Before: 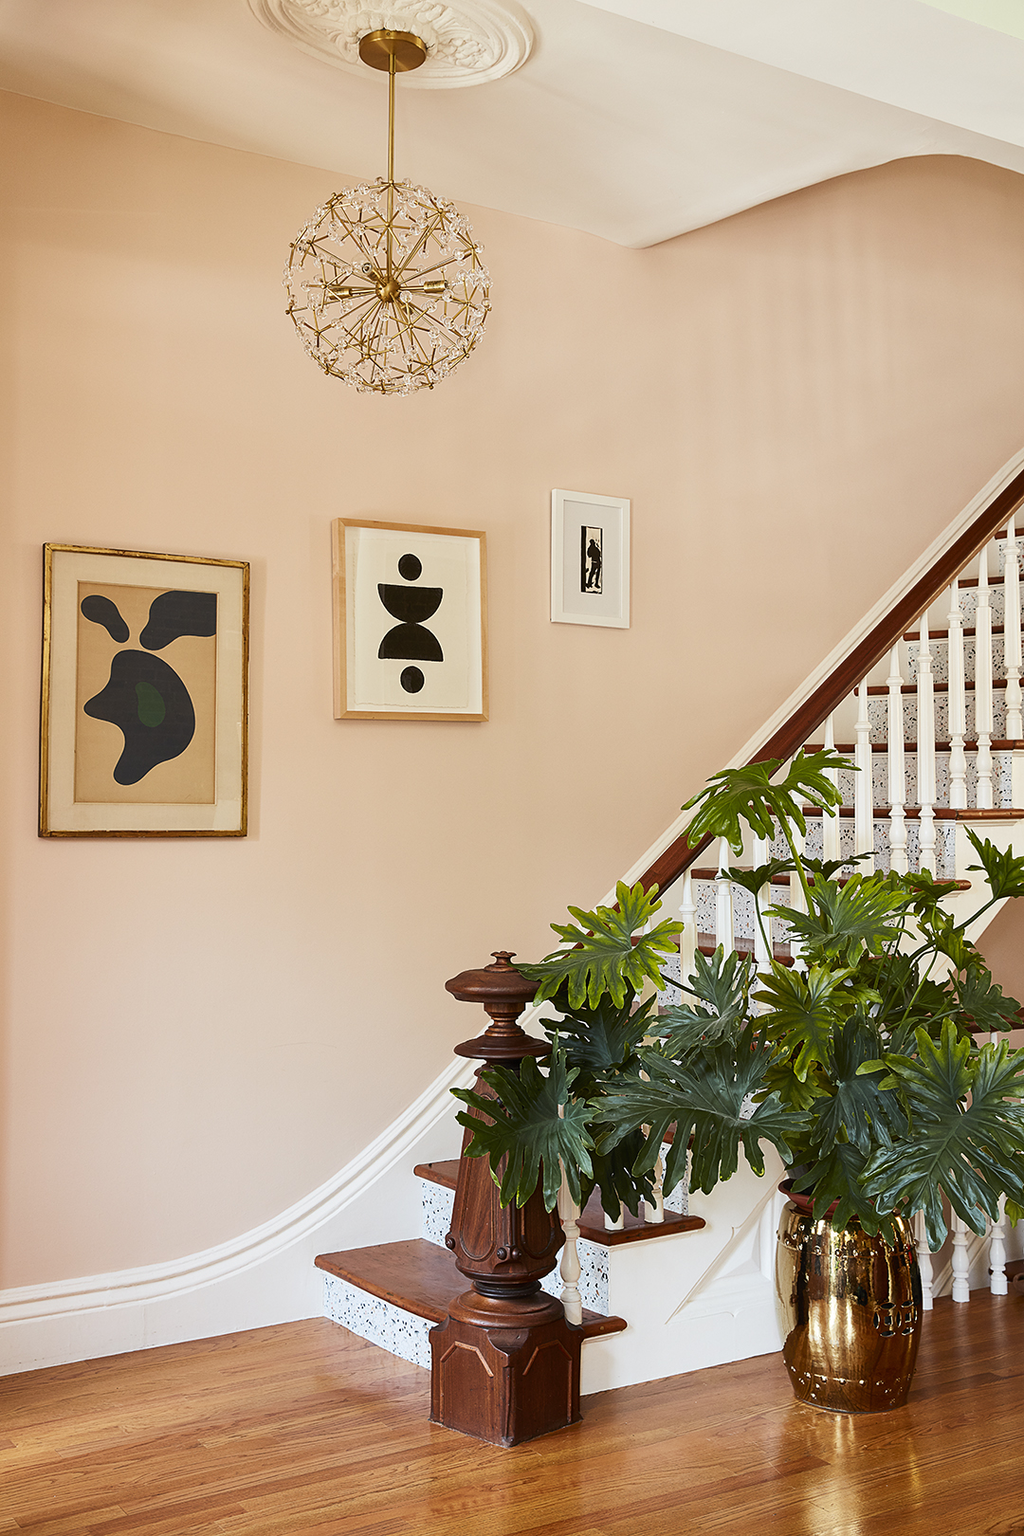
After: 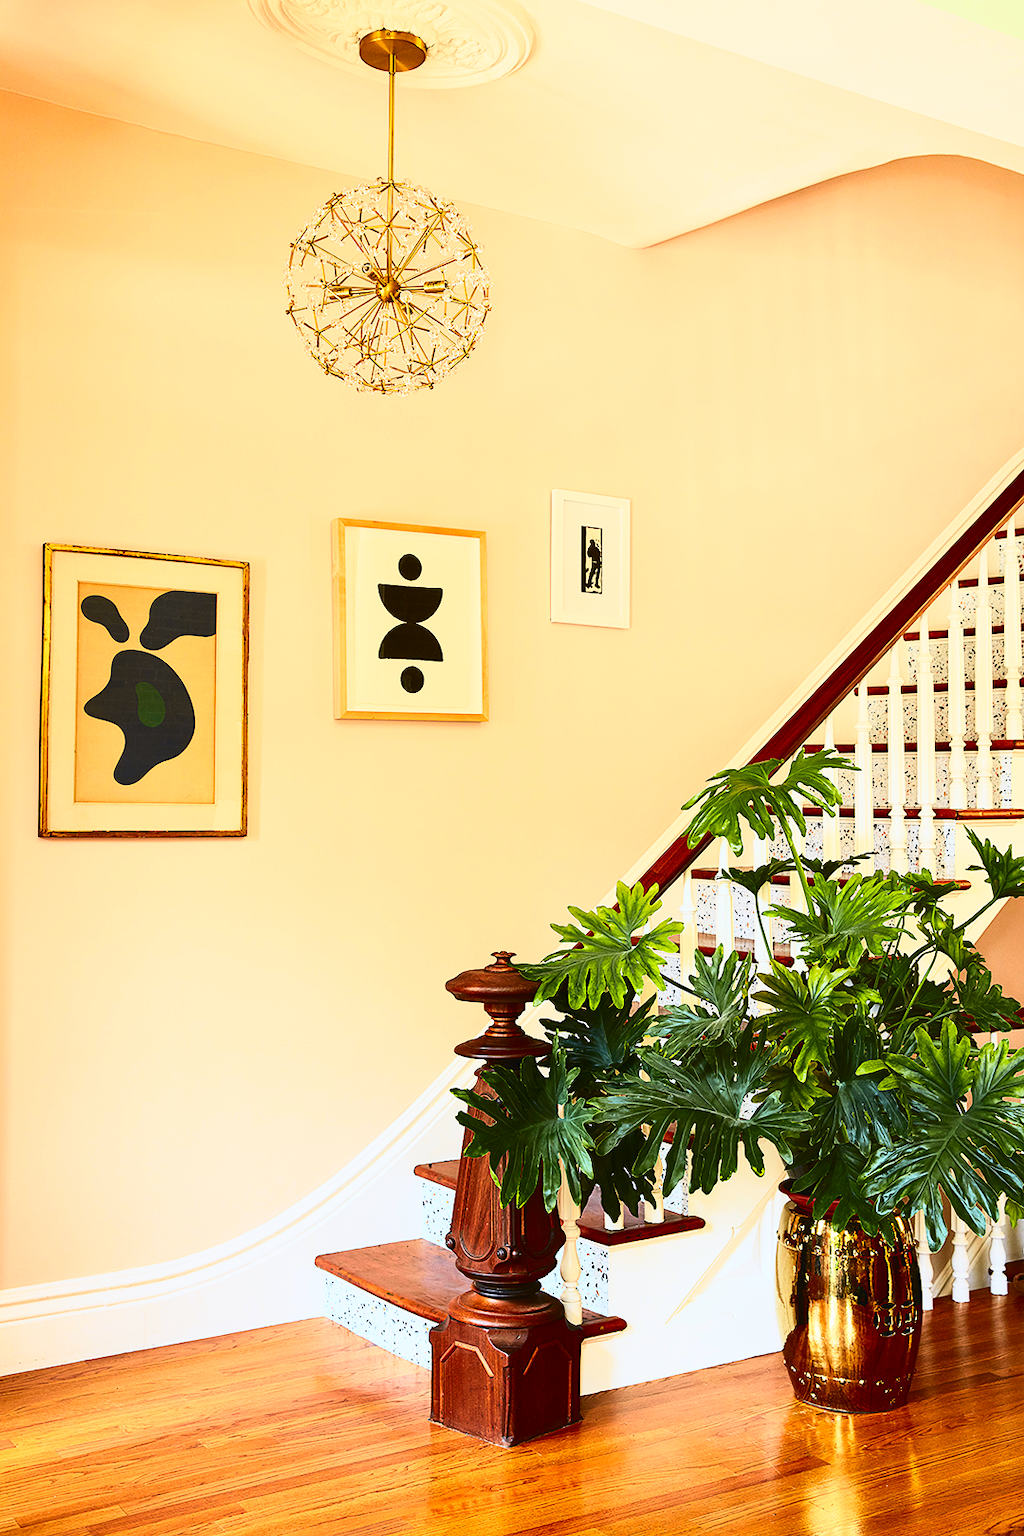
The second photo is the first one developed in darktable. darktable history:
color zones: curves: ch1 [(0, 0.523) (0.143, 0.545) (0.286, 0.52) (0.429, 0.506) (0.571, 0.503) (0.714, 0.503) (0.857, 0.508) (1, 0.523)]
contrast brightness saturation: contrast 0.2, brightness 0.16, saturation 0.22
tone curve: curves: ch0 [(0, 0.023) (0.132, 0.075) (0.251, 0.186) (0.441, 0.476) (0.662, 0.757) (0.849, 0.927) (1, 0.99)]; ch1 [(0, 0) (0.447, 0.411) (0.483, 0.469) (0.498, 0.496) (0.518, 0.514) (0.561, 0.59) (0.606, 0.659) (0.657, 0.725) (0.869, 0.916) (1, 1)]; ch2 [(0, 0) (0.307, 0.315) (0.425, 0.438) (0.483, 0.477) (0.503, 0.503) (0.526, 0.553) (0.552, 0.601) (0.615, 0.669) (0.703, 0.797) (0.985, 0.966)], color space Lab, independent channels
